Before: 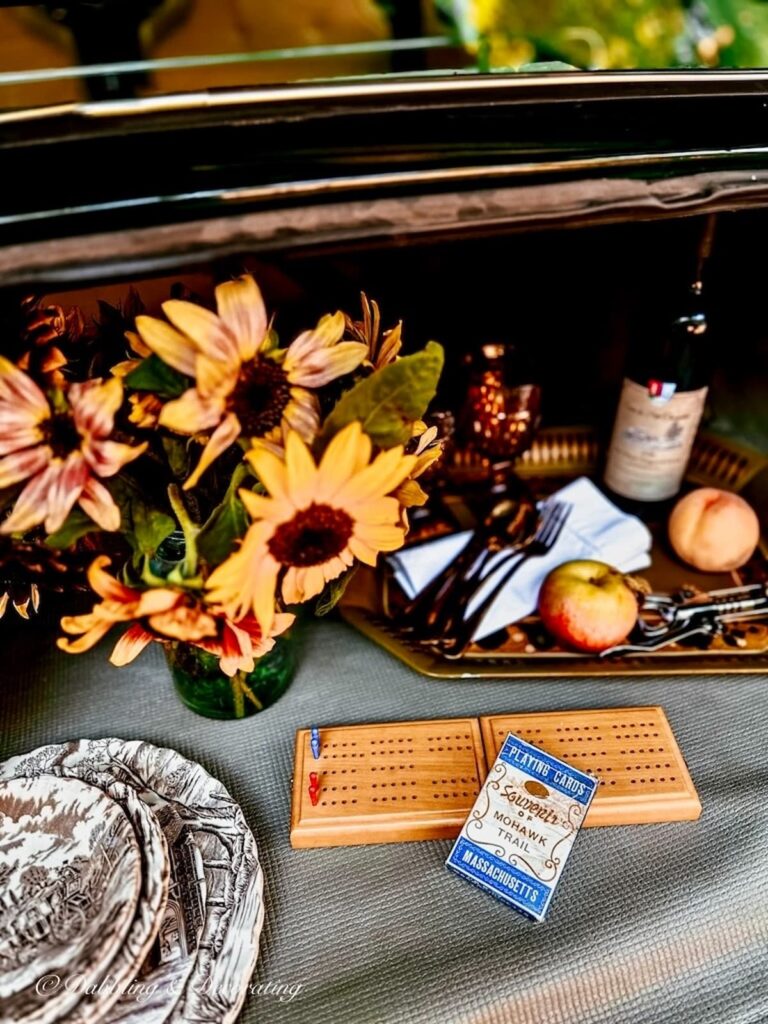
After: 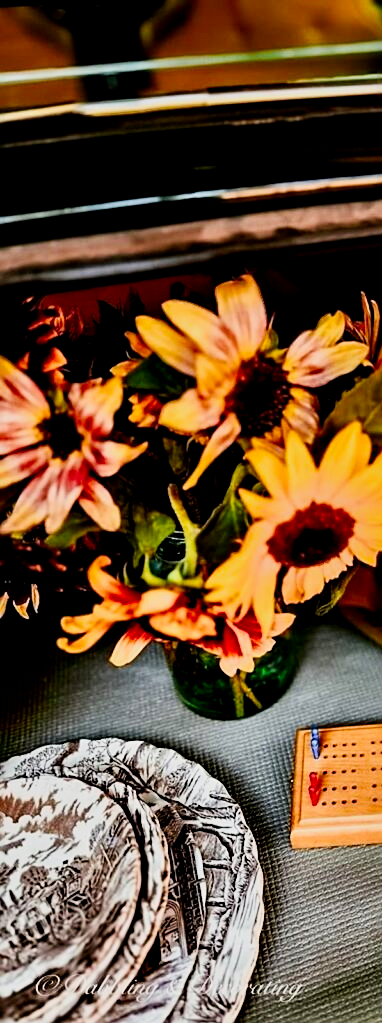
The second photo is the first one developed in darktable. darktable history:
color zones: curves: ch1 [(0, 0.523) (0.143, 0.545) (0.286, 0.52) (0.429, 0.506) (0.571, 0.503) (0.714, 0.503) (0.857, 0.508) (1, 0.523)]
crop and rotate: left 0.055%, top 0%, right 50.149%
contrast brightness saturation: contrast 0.161, saturation 0.334
contrast equalizer: y [[0.514, 0.573, 0.581, 0.508, 0.5, 0.5], [0.5 ×6], [0.5 ×6], [0 ×6], [0 ×6]]
local contrast: mode bilateral grid, contrast 20, coarseness 50, detail 119%, midtone range 0.2
sharpen: on, module defaults
filmic rgb: black relative exposure -7.65 EV, white relative exposure 4.56 EV, threshold 3.03 EV, hardness 3.61, enable highlight reconstruction true
